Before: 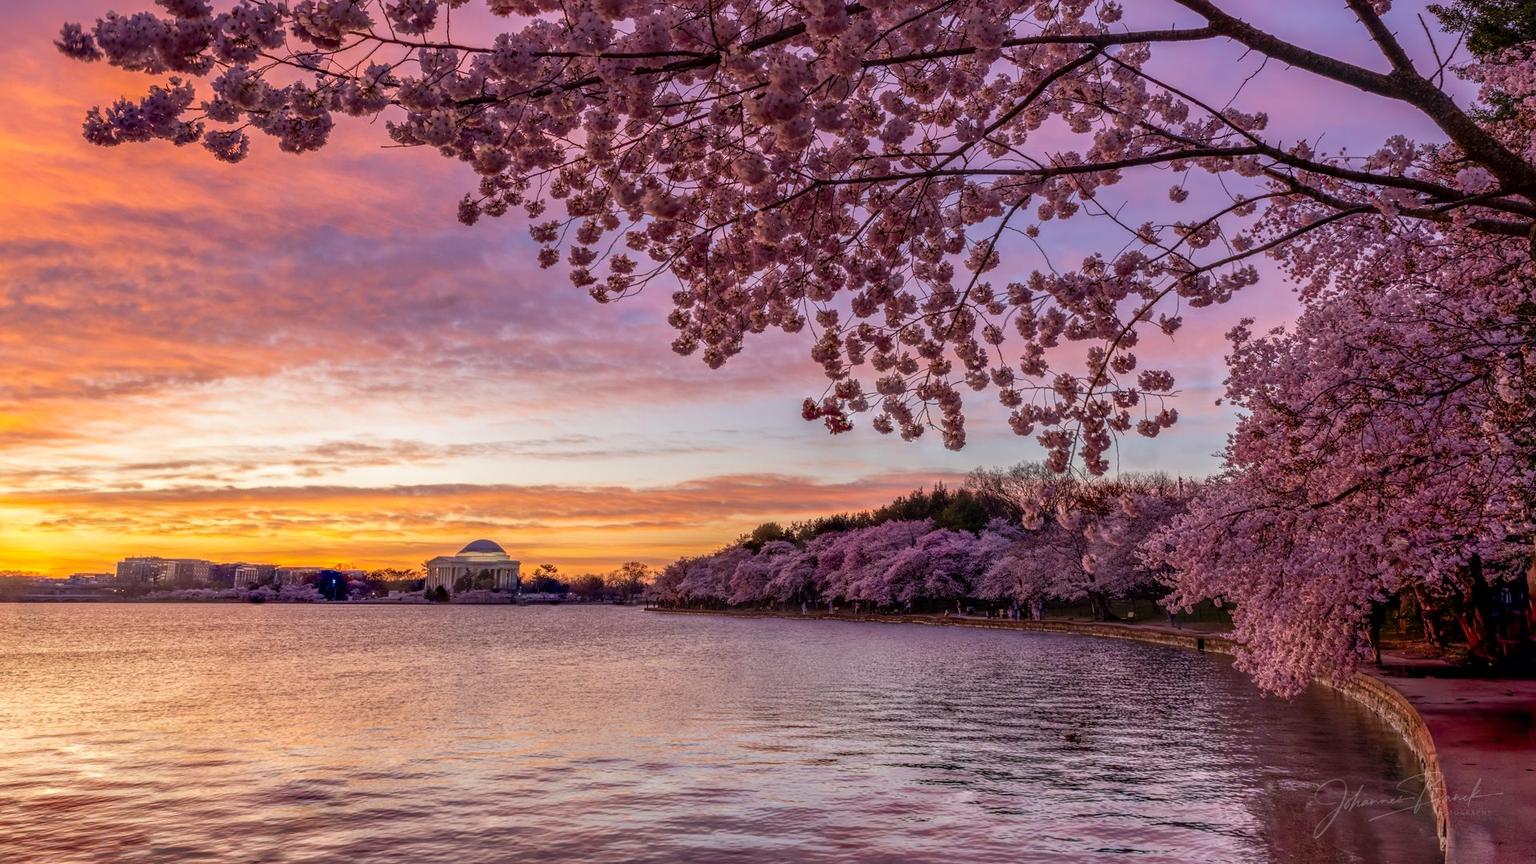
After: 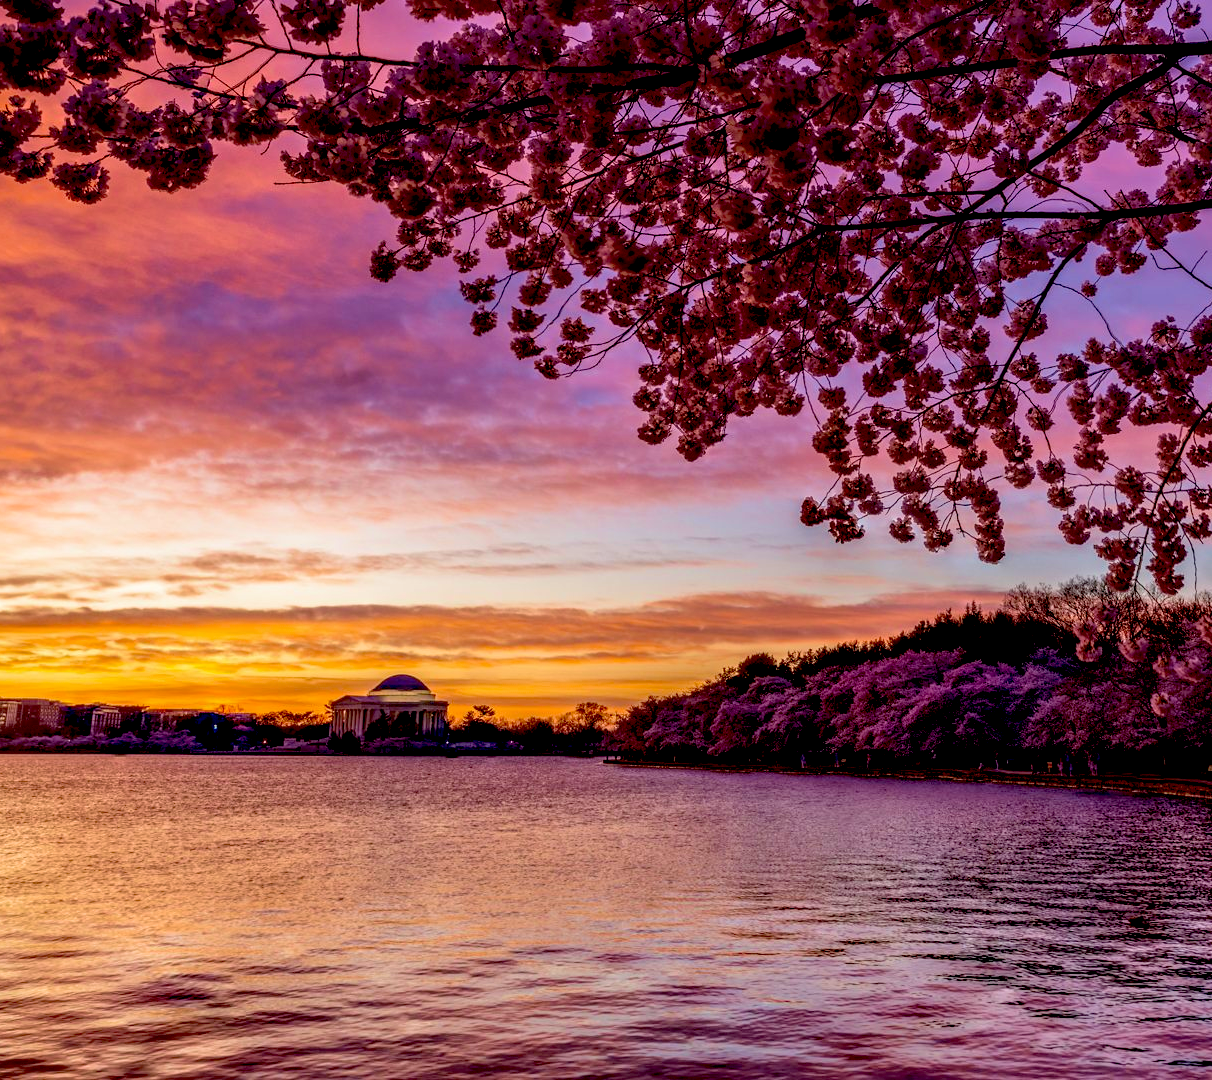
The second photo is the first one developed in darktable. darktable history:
crop: left 10.539%, right 26.323%
velvia: strength 44.85%
exposure: black level correction 0.057, compensate exposure bias true, compensate highlight preservation false
